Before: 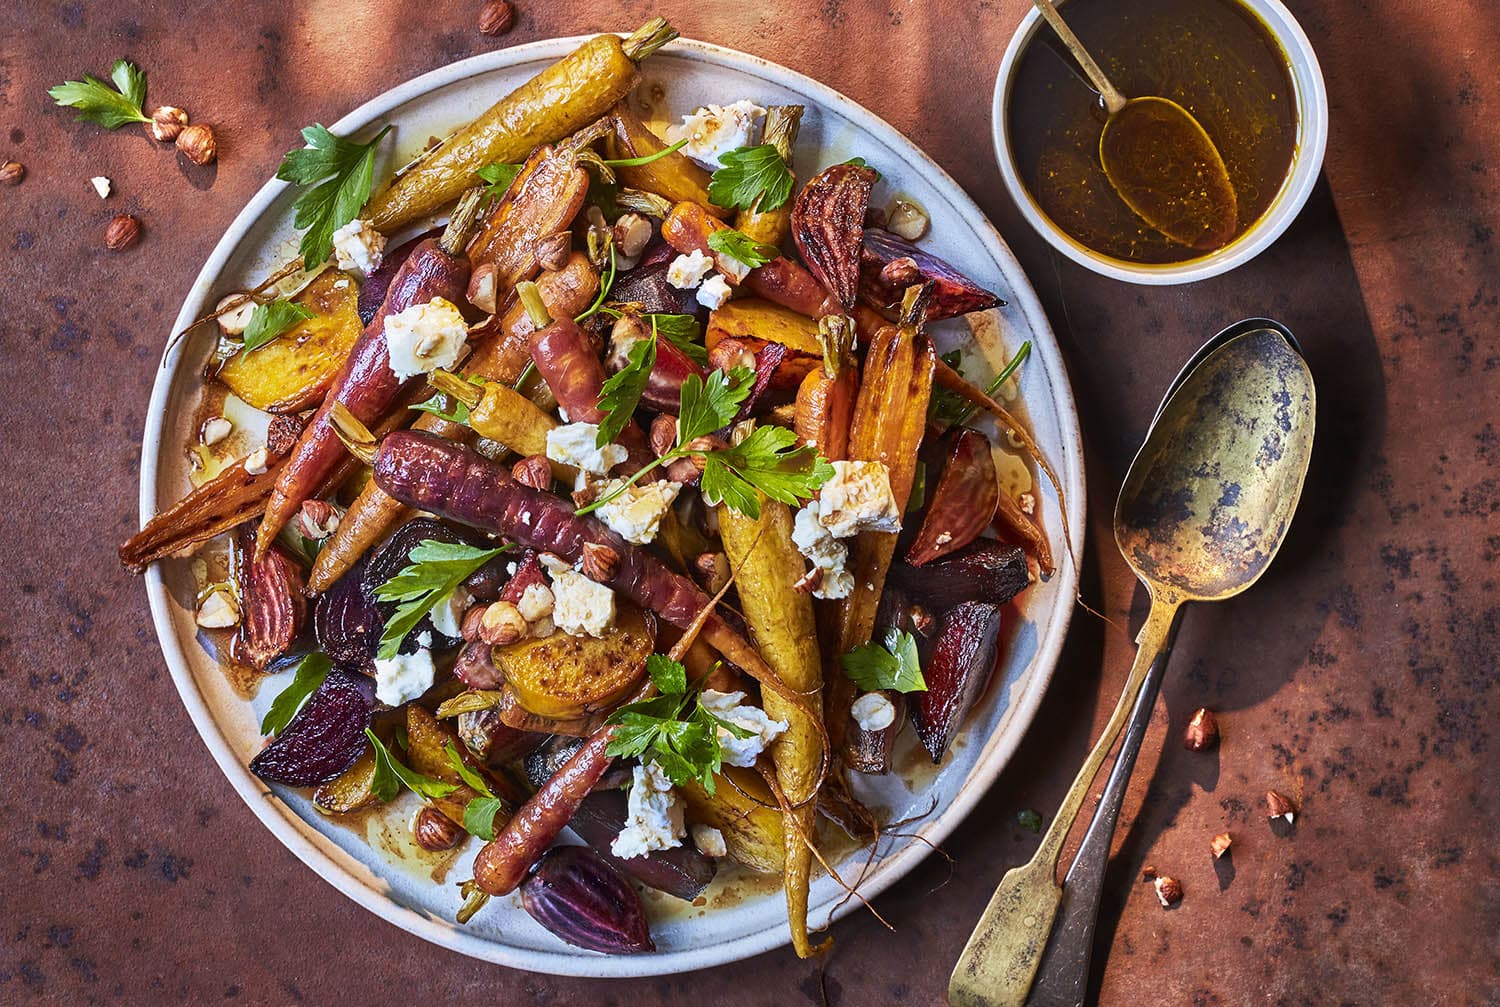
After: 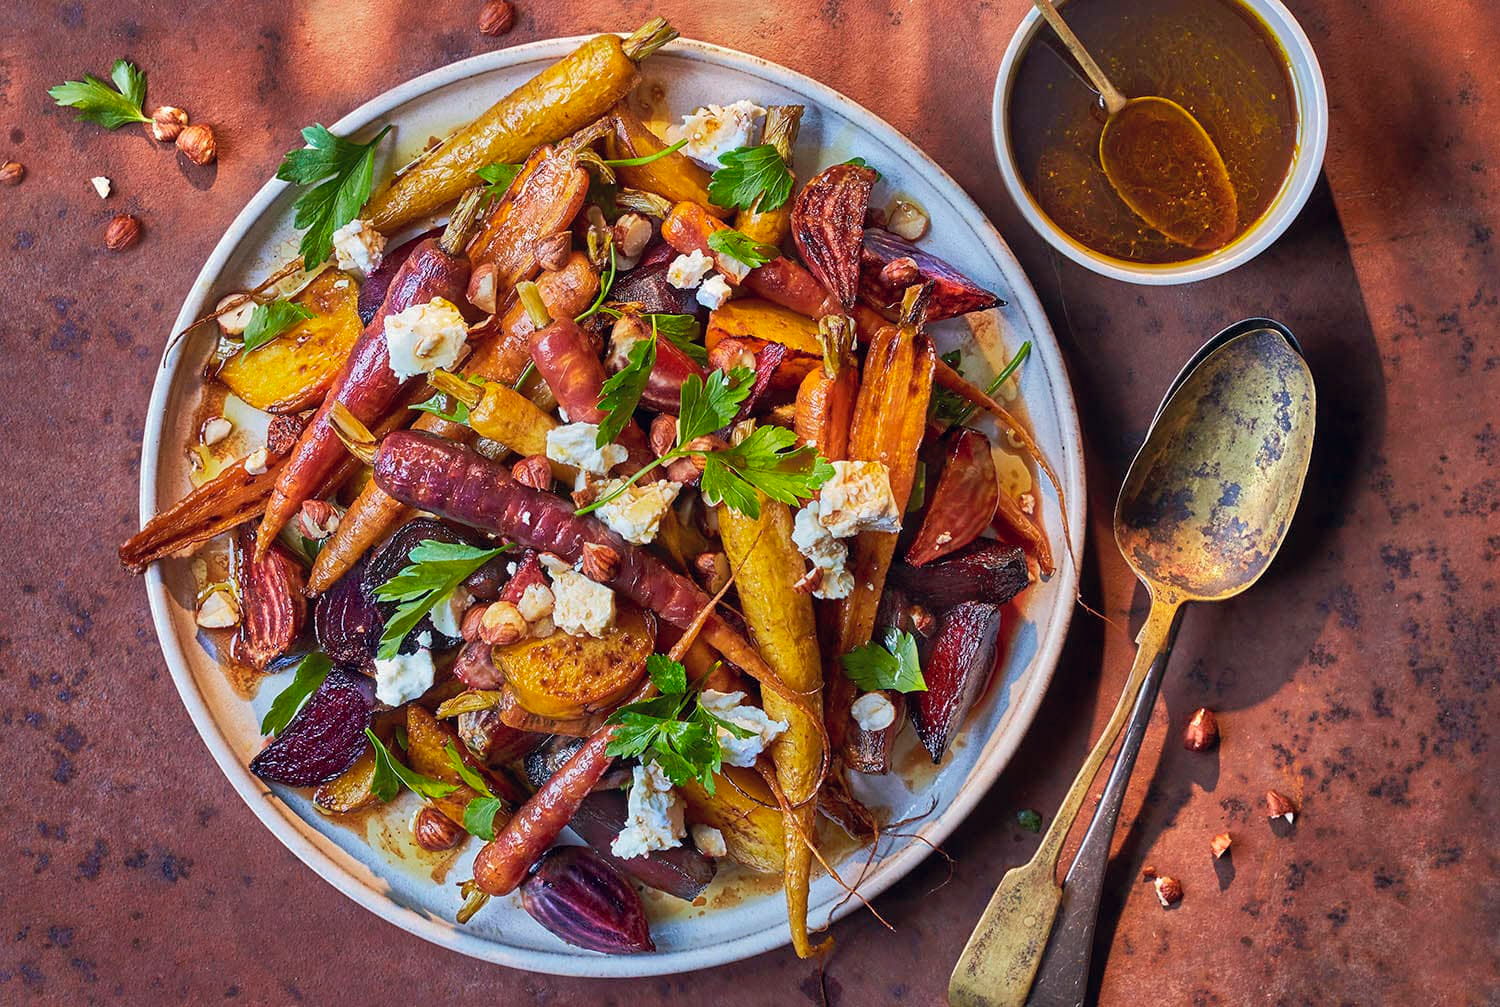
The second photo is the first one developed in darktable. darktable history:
shadows and highlights: on, module defaults
color correction: highlights a* 0.207, highlights b* 2.7, shadows a* -0.874, shadows b* -4.78
